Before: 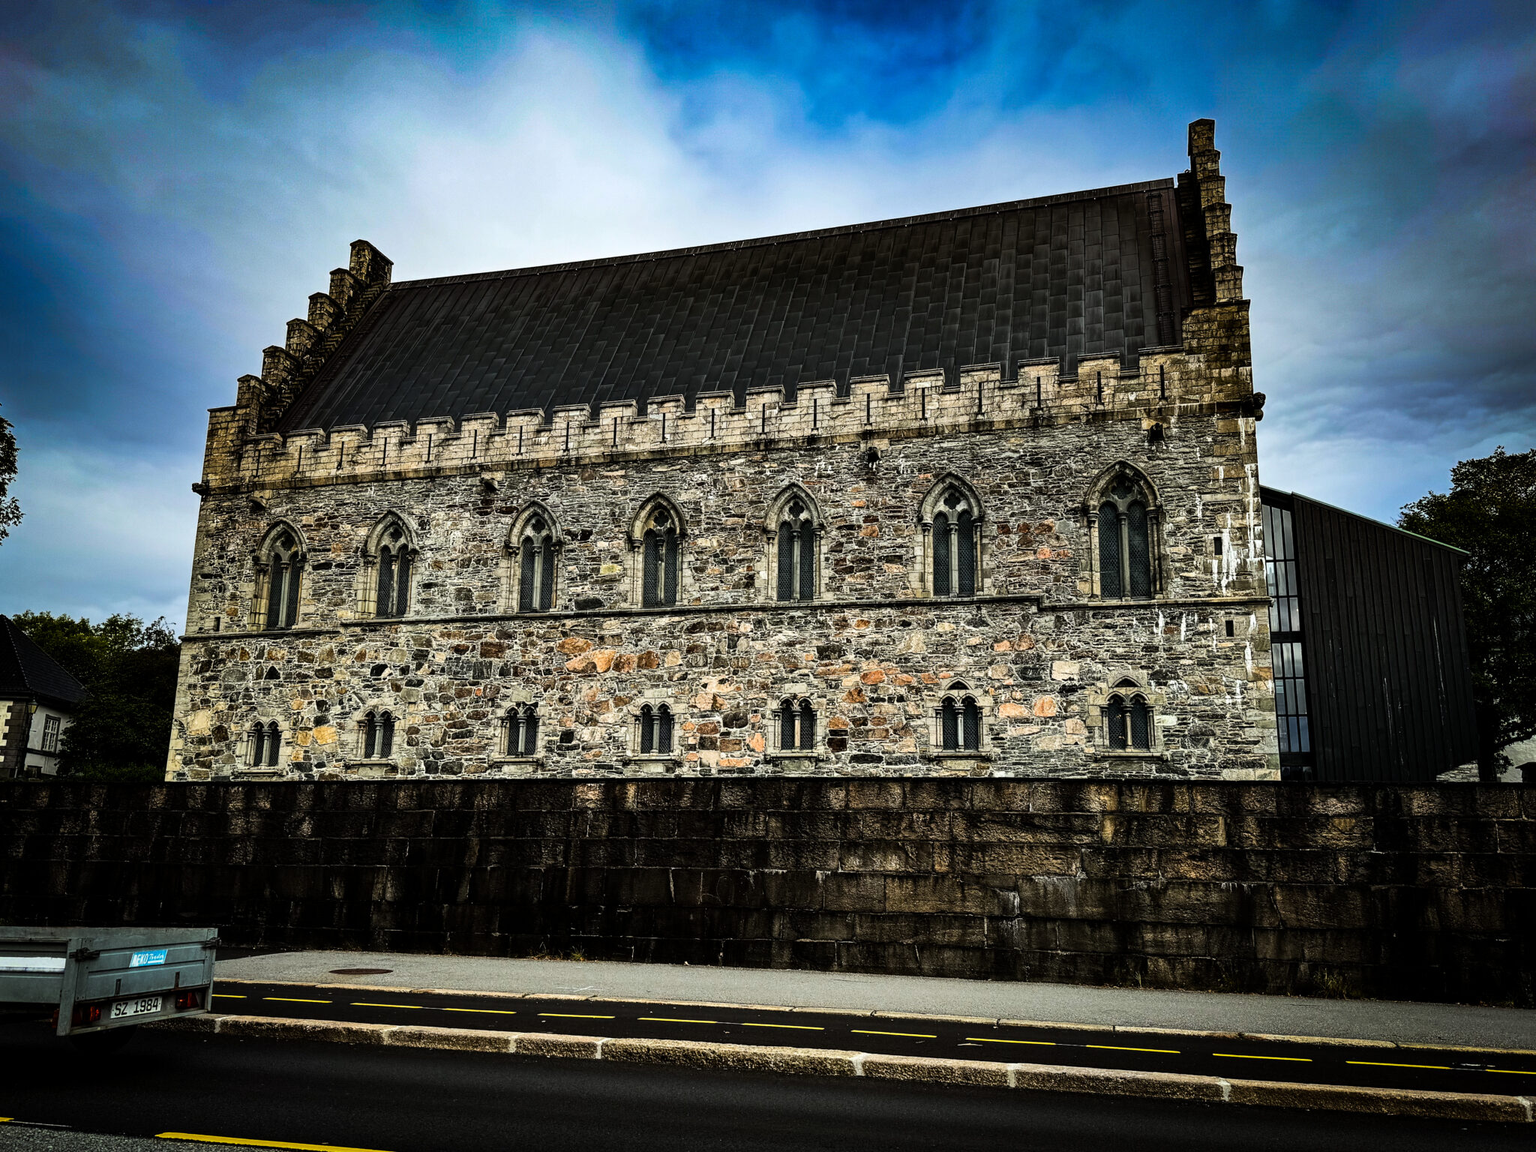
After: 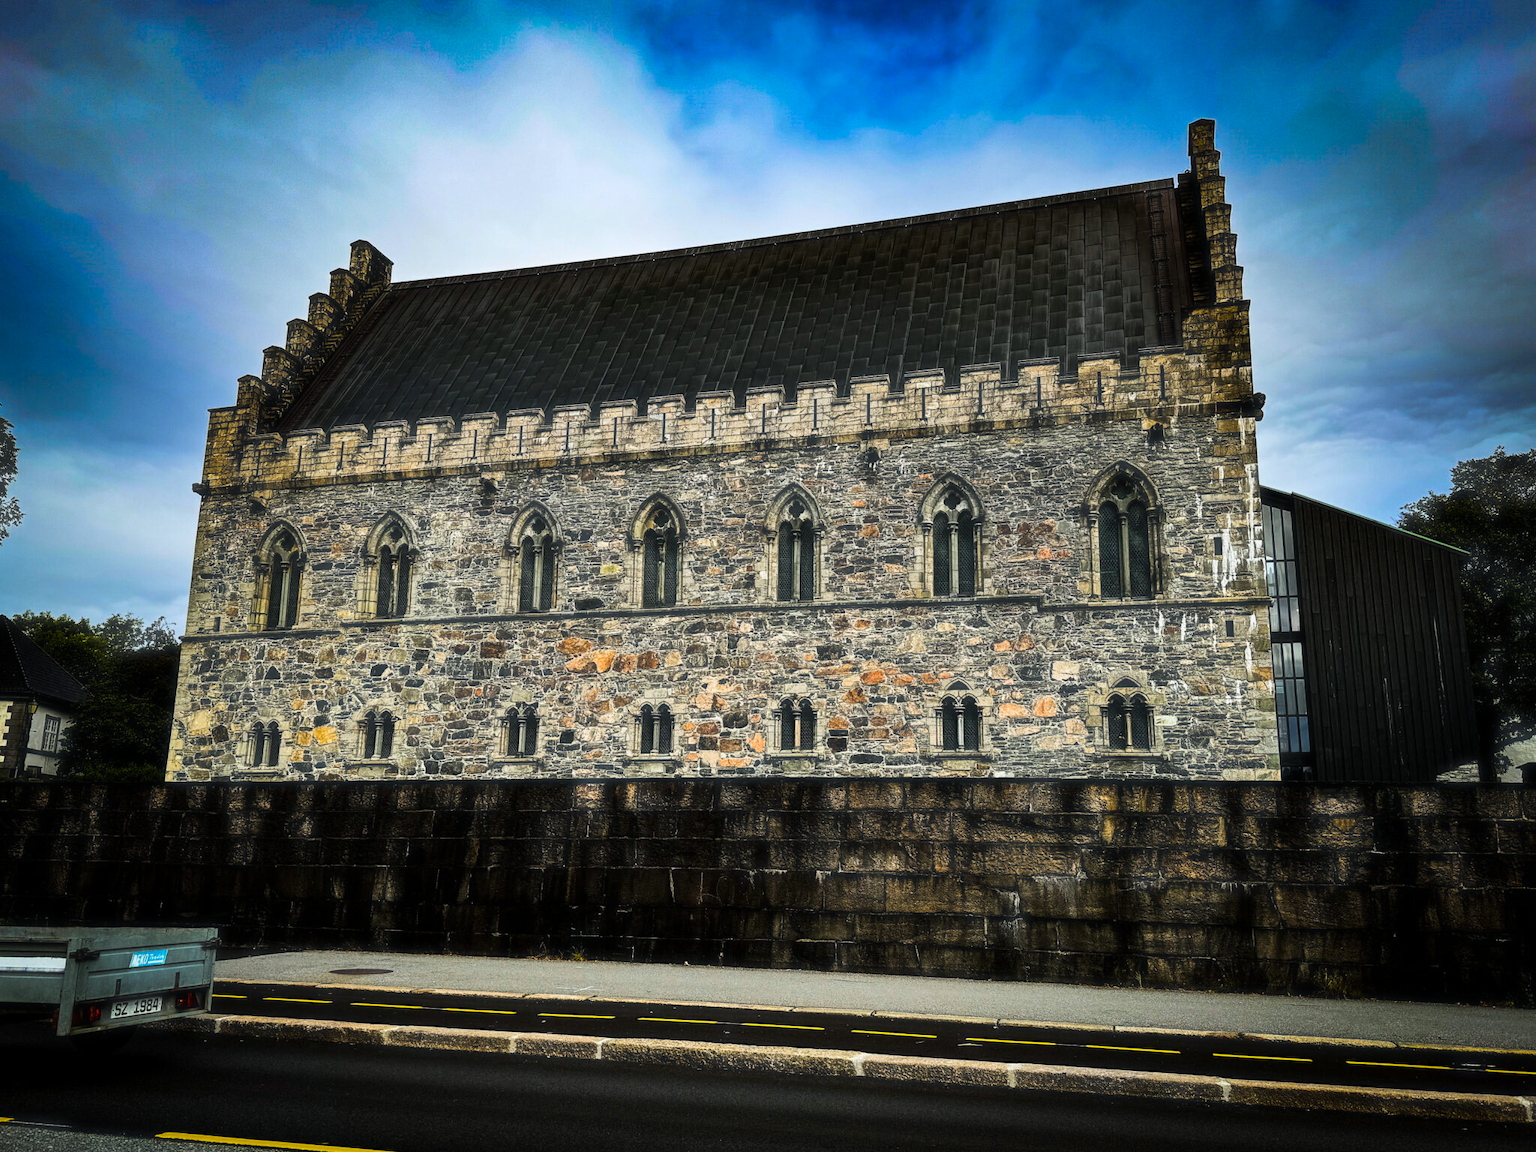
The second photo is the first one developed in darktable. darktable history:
color balance rgb: shadows lift › chroma 0.855%, shadows lift › hue 113.31°, highlights gain › chroma 0.24%, highlights gain › hue 332.15°, perceptual saturation grading › global saturation 29.646%, perceptual brilliance grading › global brilliance 2.358%, perceptual brilliance grading › highlights -3.559%, global vibrance 9.615%
haze removal: strength -0.109, compatibility mode true, adaptive false
